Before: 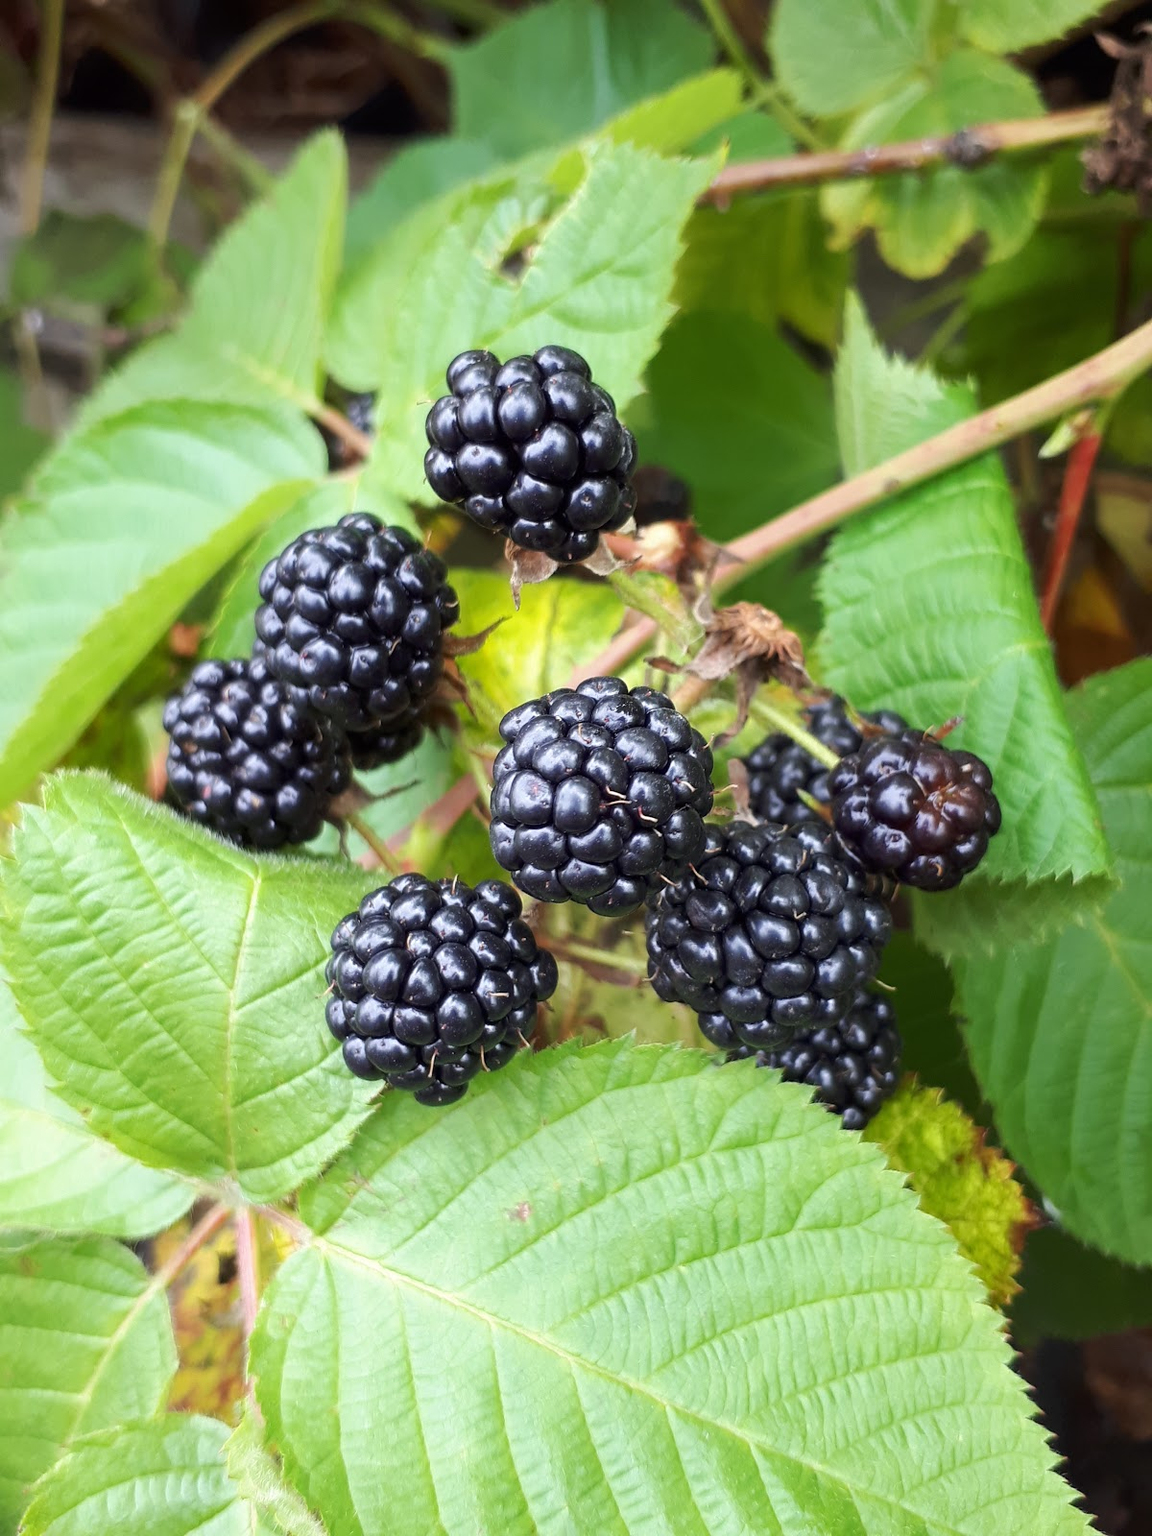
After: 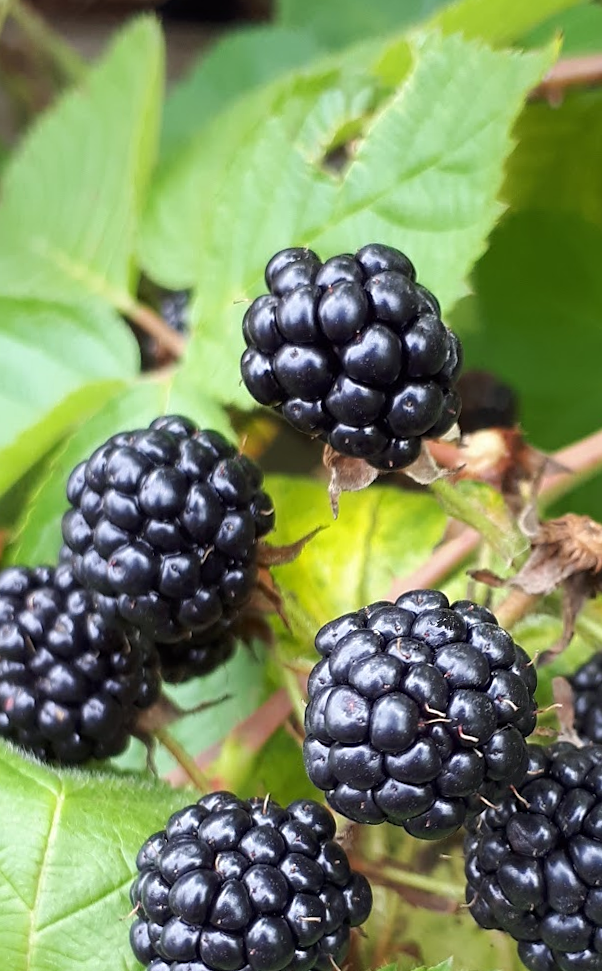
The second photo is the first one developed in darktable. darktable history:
sharpen: amount 0.2
crop: left 17.835%, top 7.675%, right 32.881%, bottom 32.213%
rotate and perspective: rotation 0.8°, automatic cropping off
